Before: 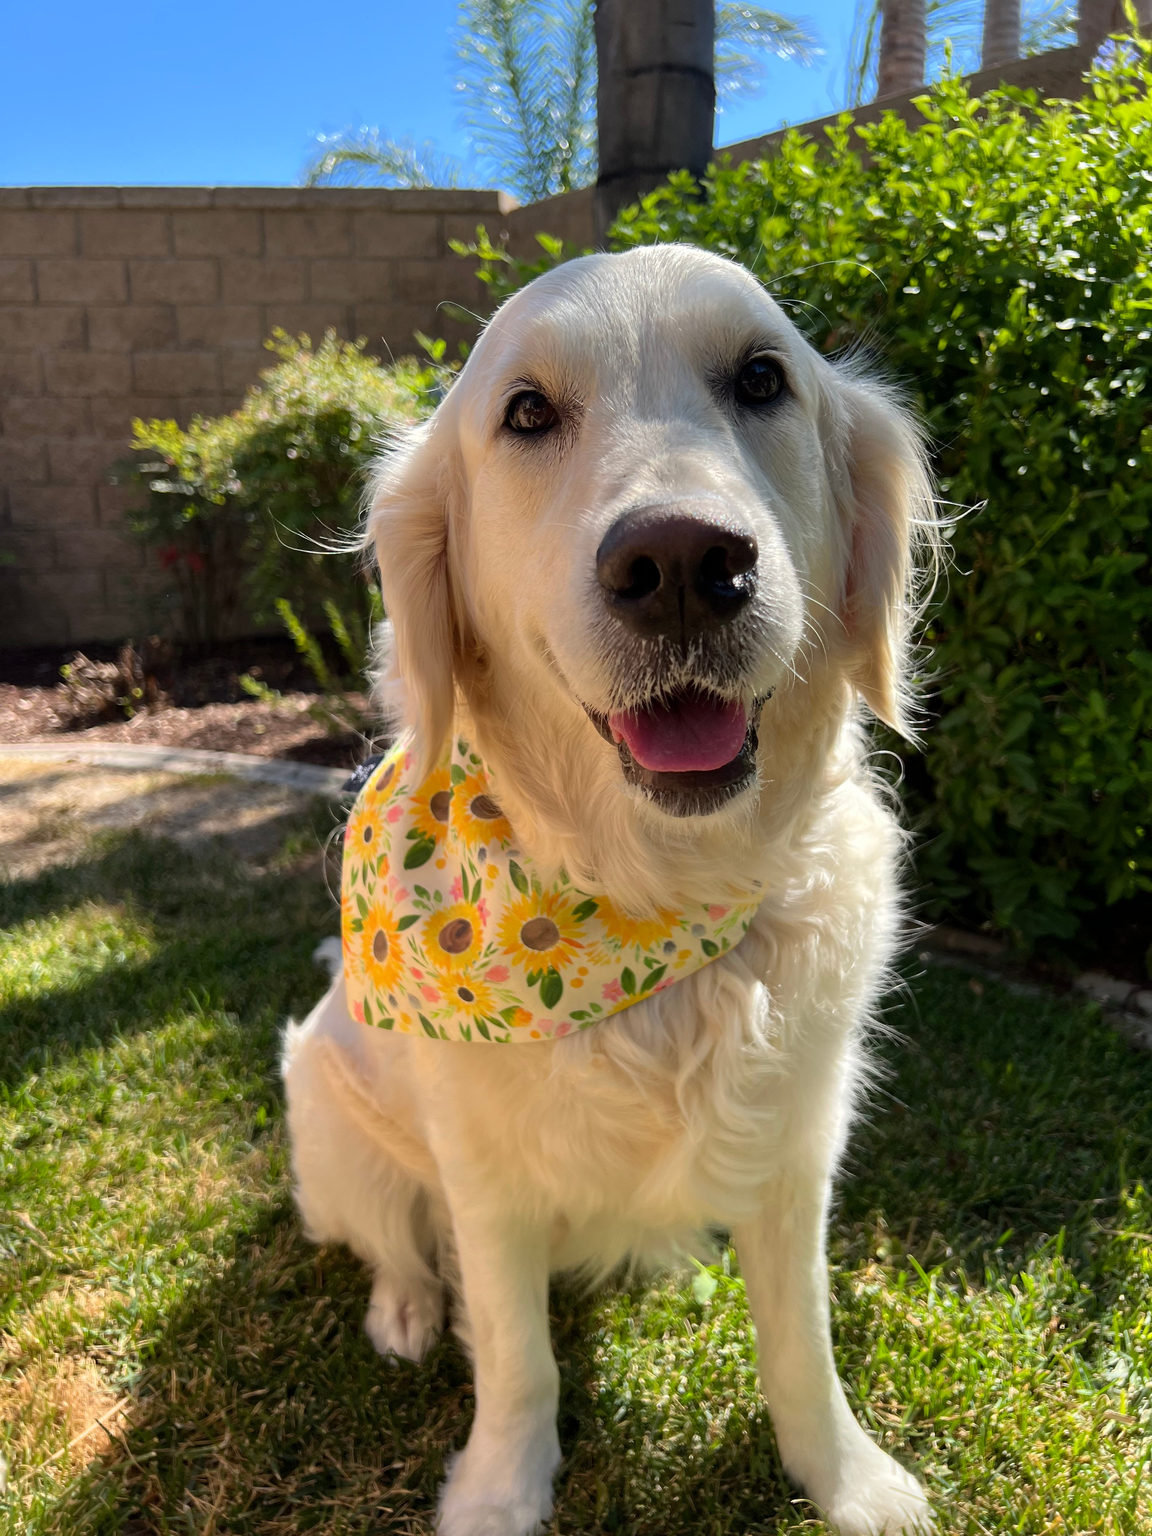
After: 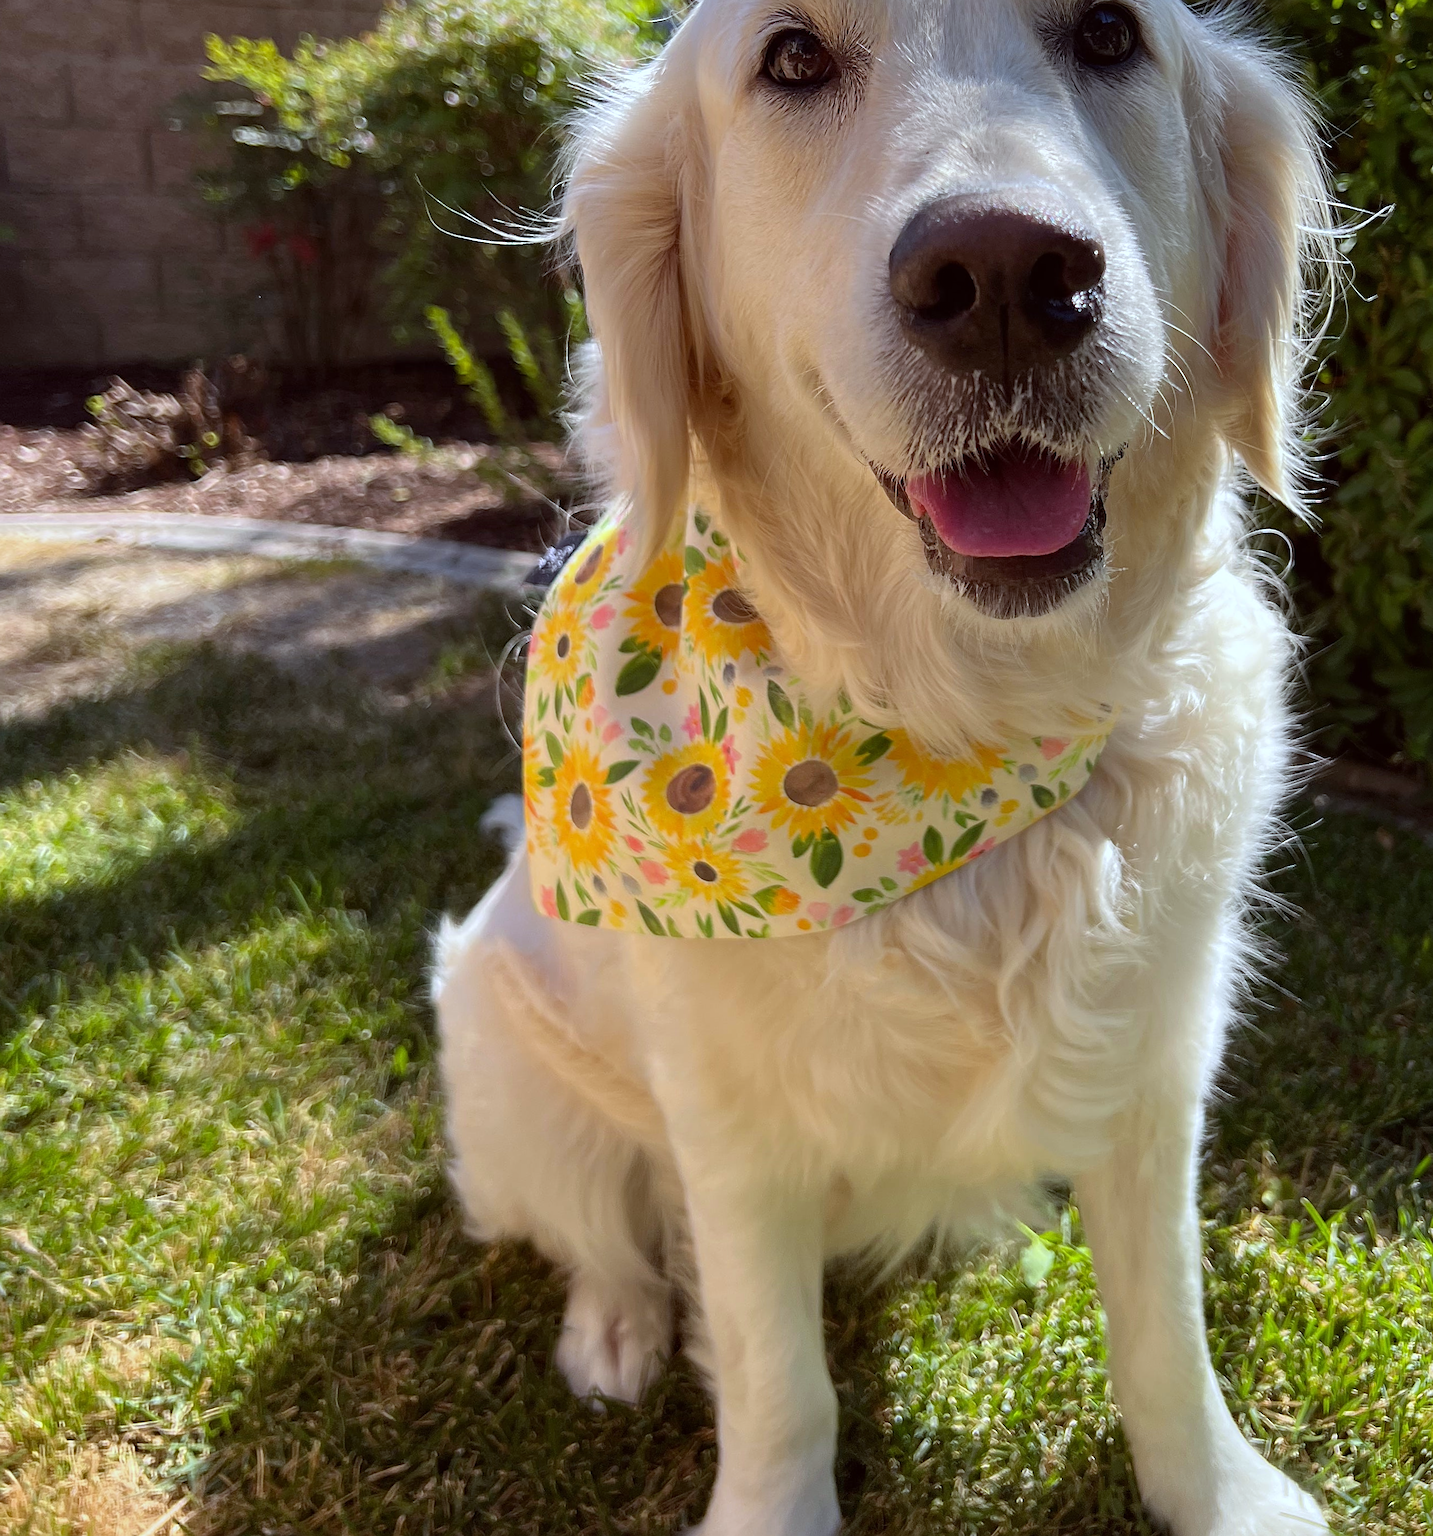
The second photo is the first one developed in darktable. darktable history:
white balance: red 0.924, blue 1.095
sharpen: on, module defaults
rotate and perspective: rotation -0.013°, lens shift (vertical) -0.027, lens shift (horizontal) 0.178, crop left 0.016, crop right 0.989, crop top 0.082, crop bottom 0.918
color balance: mode lift, gamma, gain (sRGB), lift [1, 1.049, 1, 1]
crop: top 20.916%, right 9.437%, bottom 0.316%
